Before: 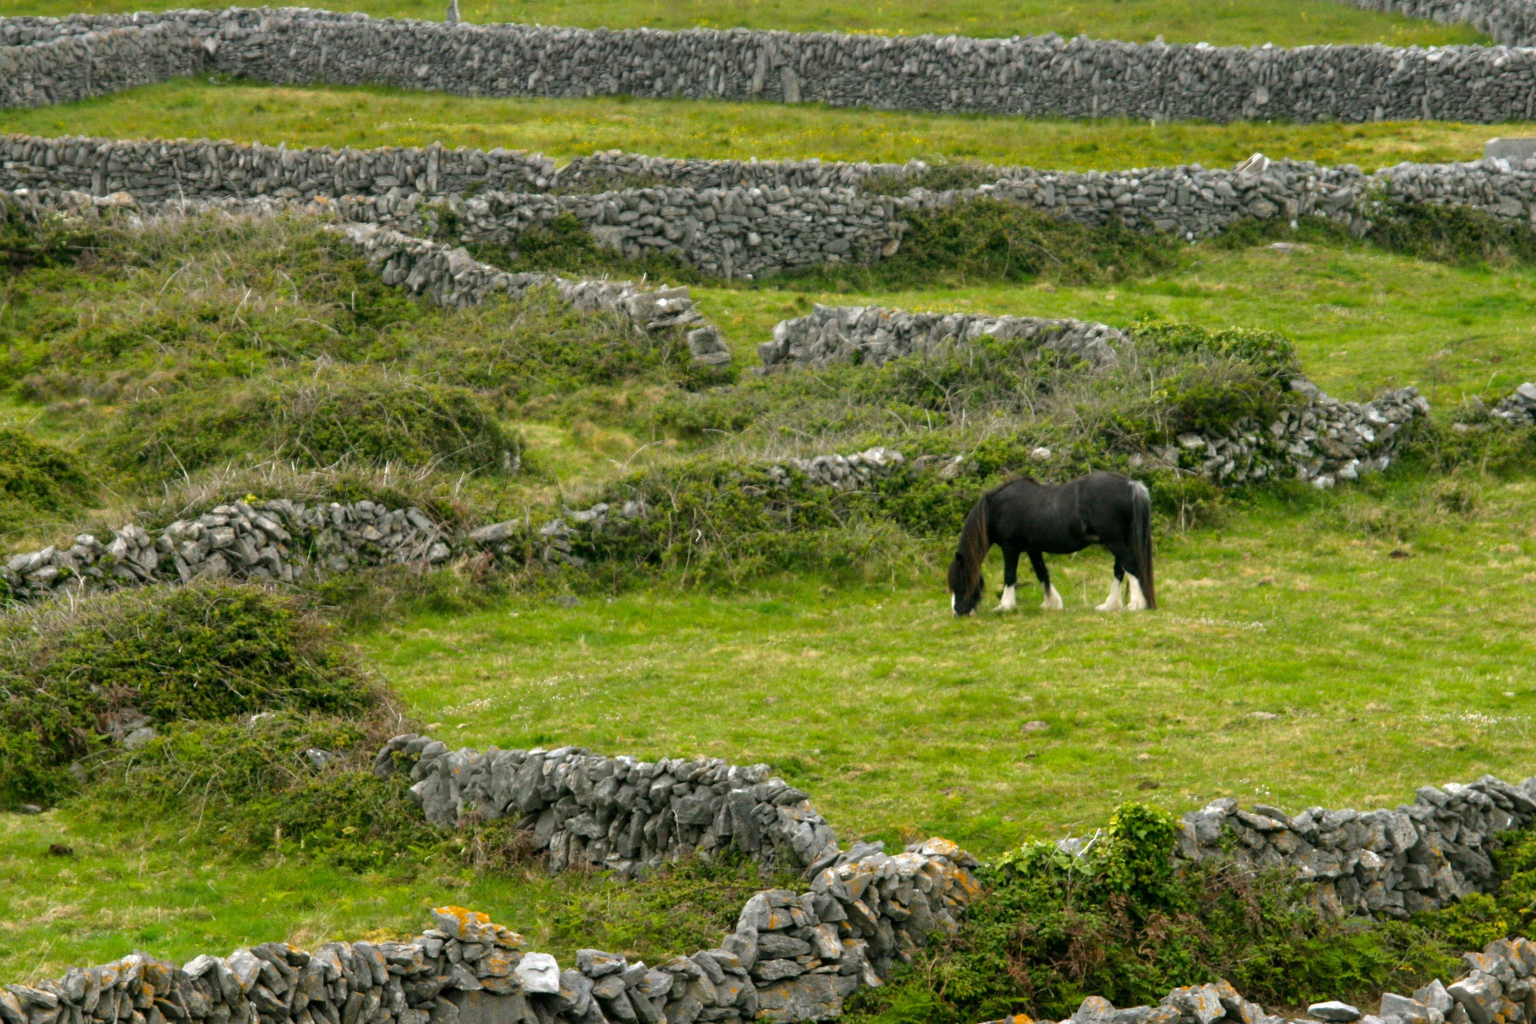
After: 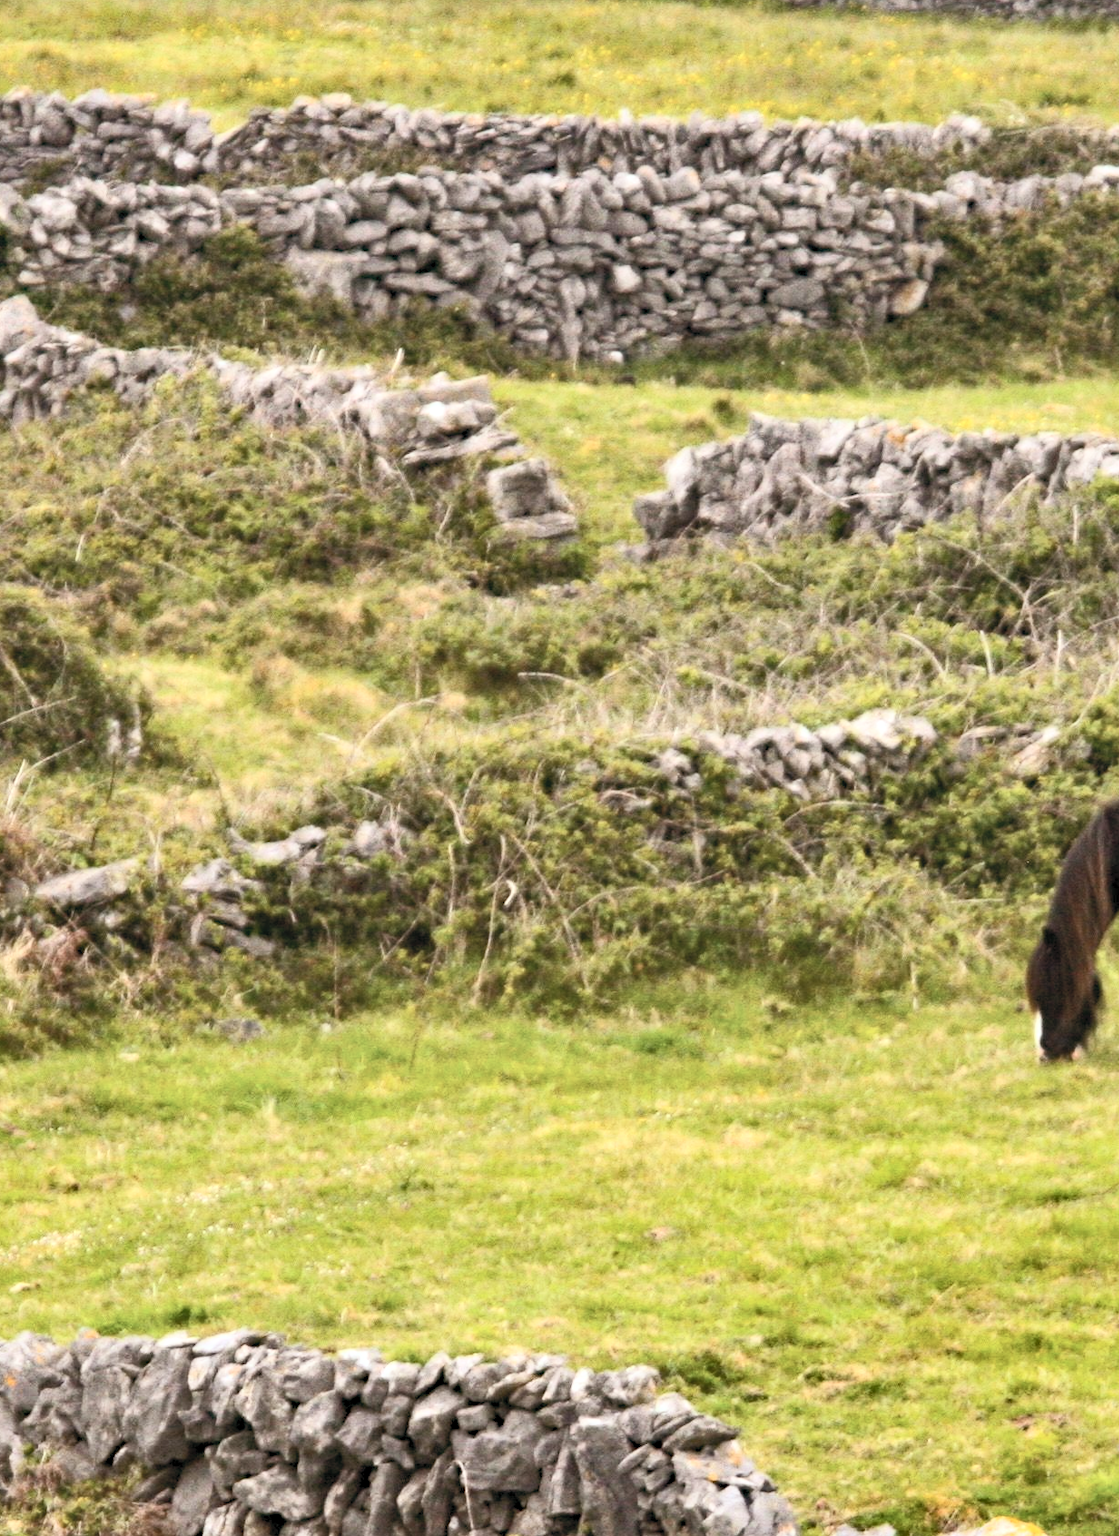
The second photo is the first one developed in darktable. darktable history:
contrast brightness saturation: contrast 0.43, brightness 0.56, saturation -0.19
haze removal: compatibility mode true, adaptive false
rgb levels: mode RGB, independent channels, levels [[0, 0.474, 1], [0, 0.5, 1], [0, 0.5, 1]]
crop and rotate: left 29.476%, top 10.214%, right 35.32%, bottom 17.333%
shadows and highlights: shadows 53, soften with gaussian
tone equalizer: on, module defaults
